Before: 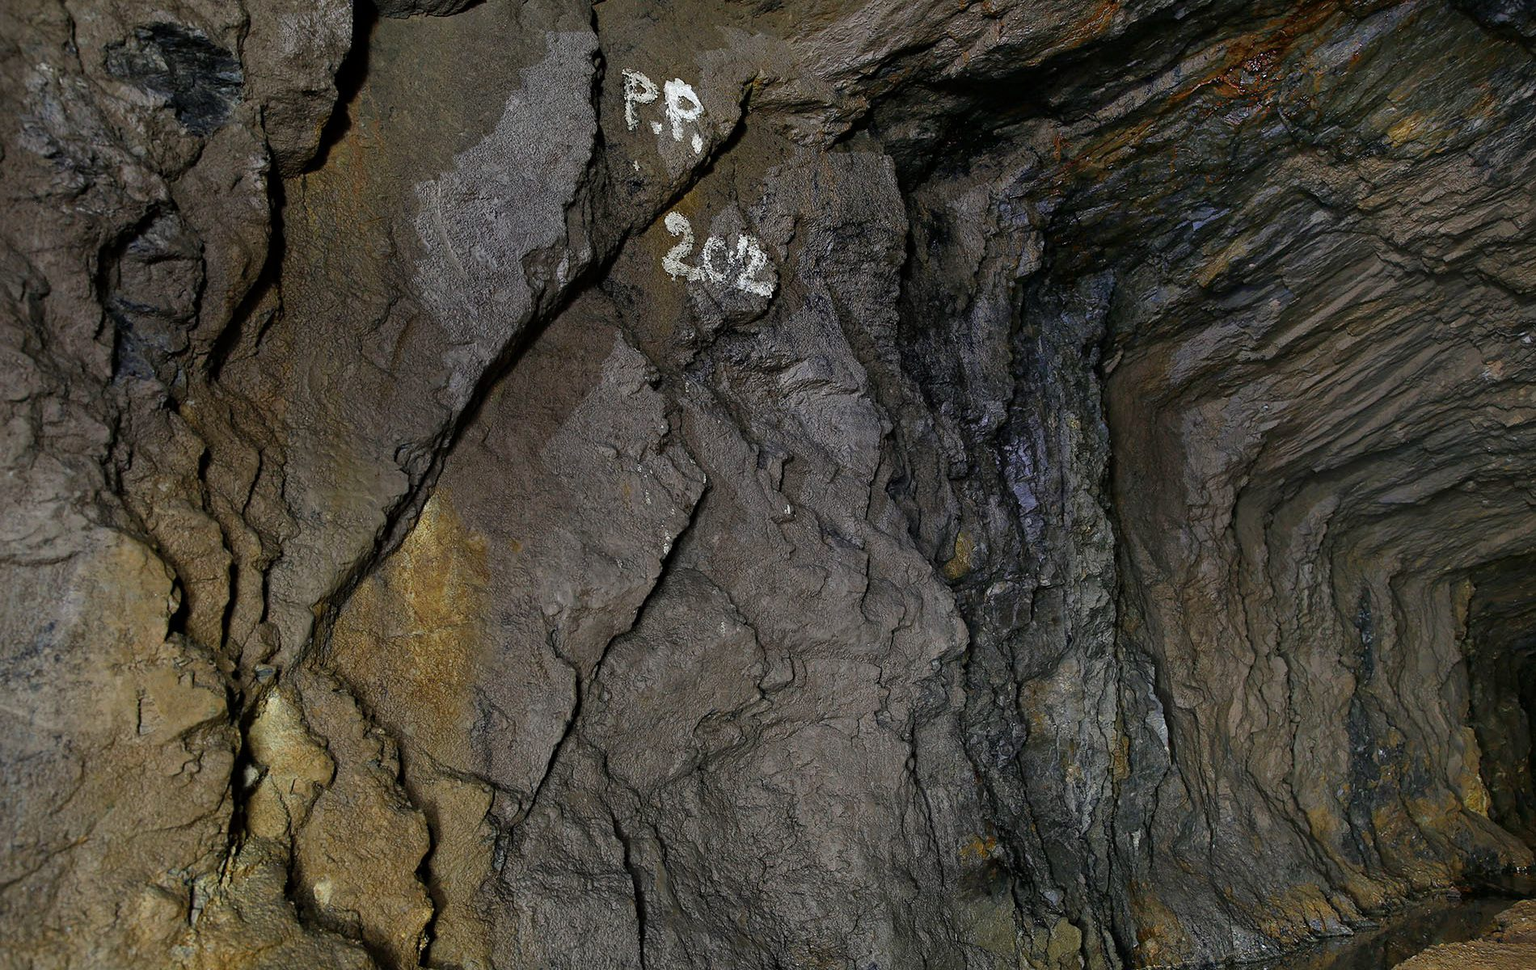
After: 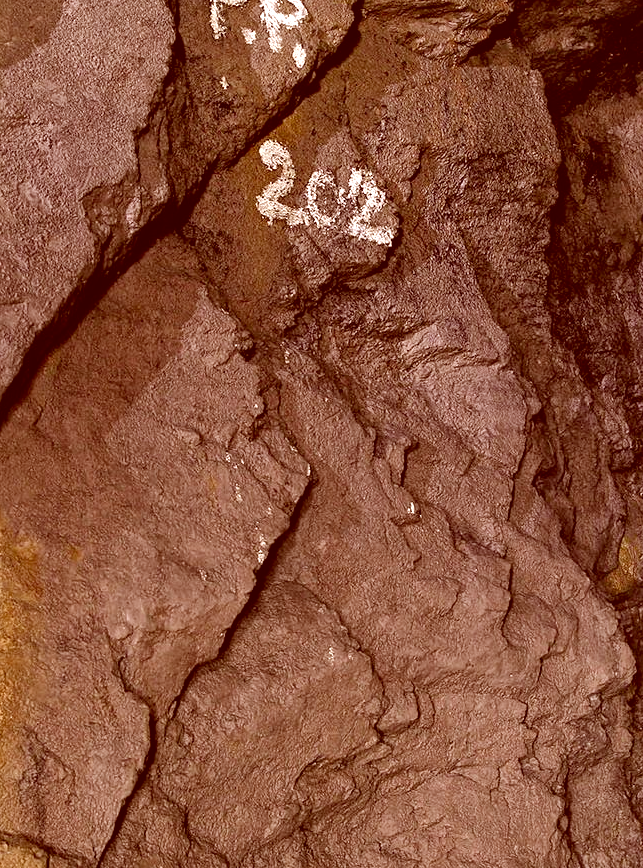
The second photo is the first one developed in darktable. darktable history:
crop and rotate: left 29.651%, top 10.218%, right 36.487%, bottom 17.378%
color correction: highlights a* 9.39, highlights b* 8.62, shadows a* 39.28, shadows b* 39.3, saturation 0.821
shadows and highlights: shadows 25.83, highlights -23.89
exposure: exposure 0.822 EV, compensate exposure bias true, compensate highlight preservation false
